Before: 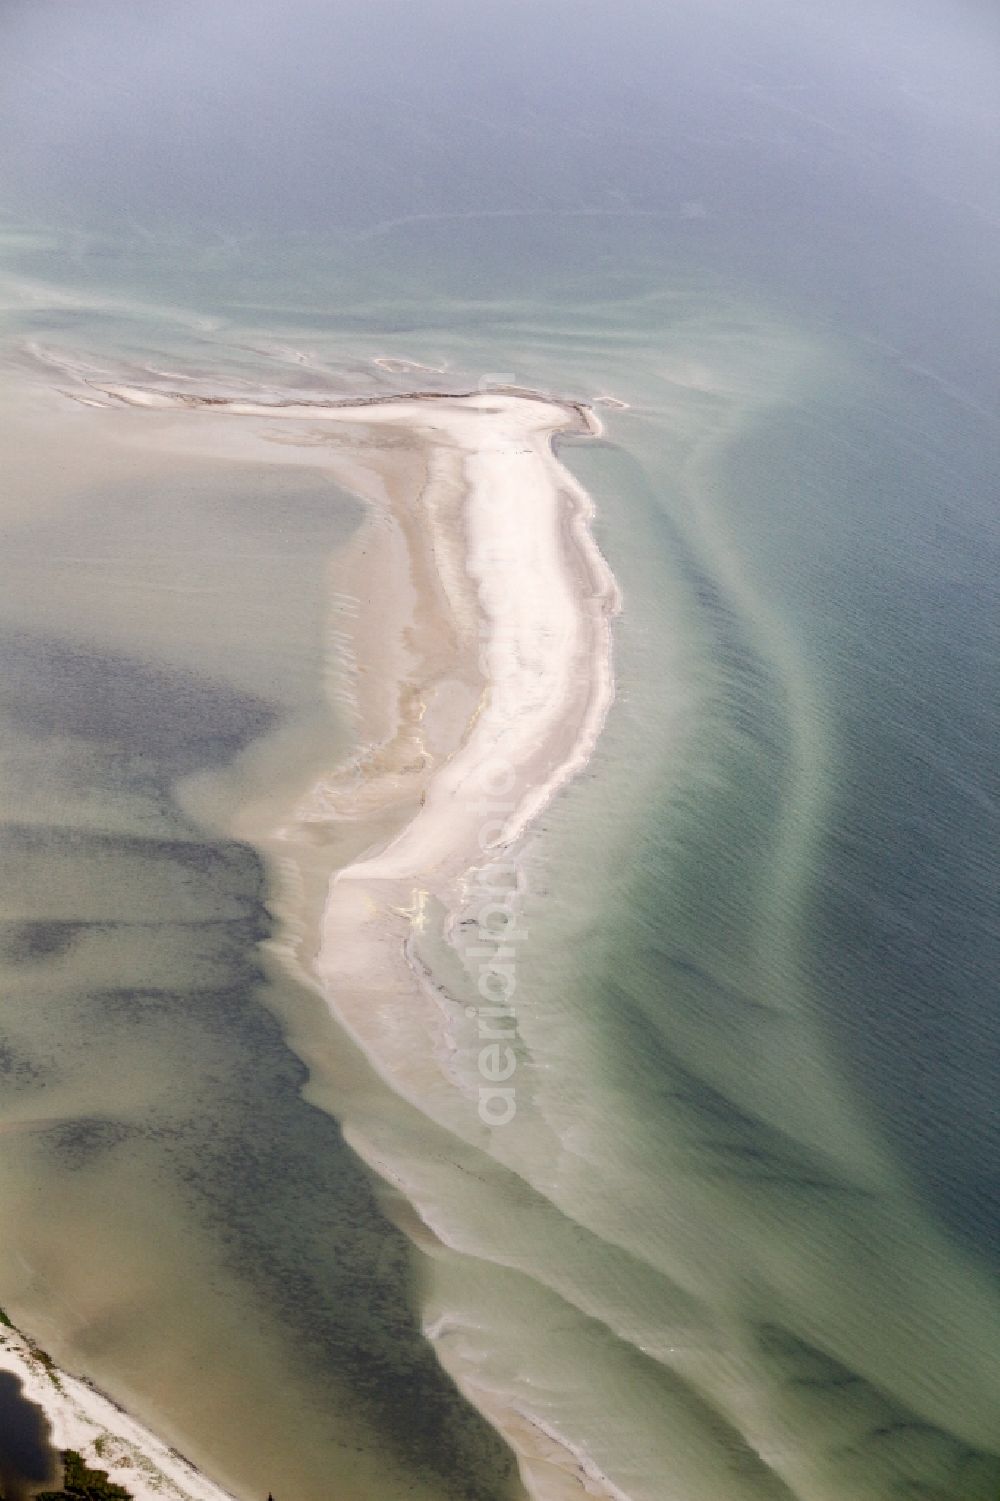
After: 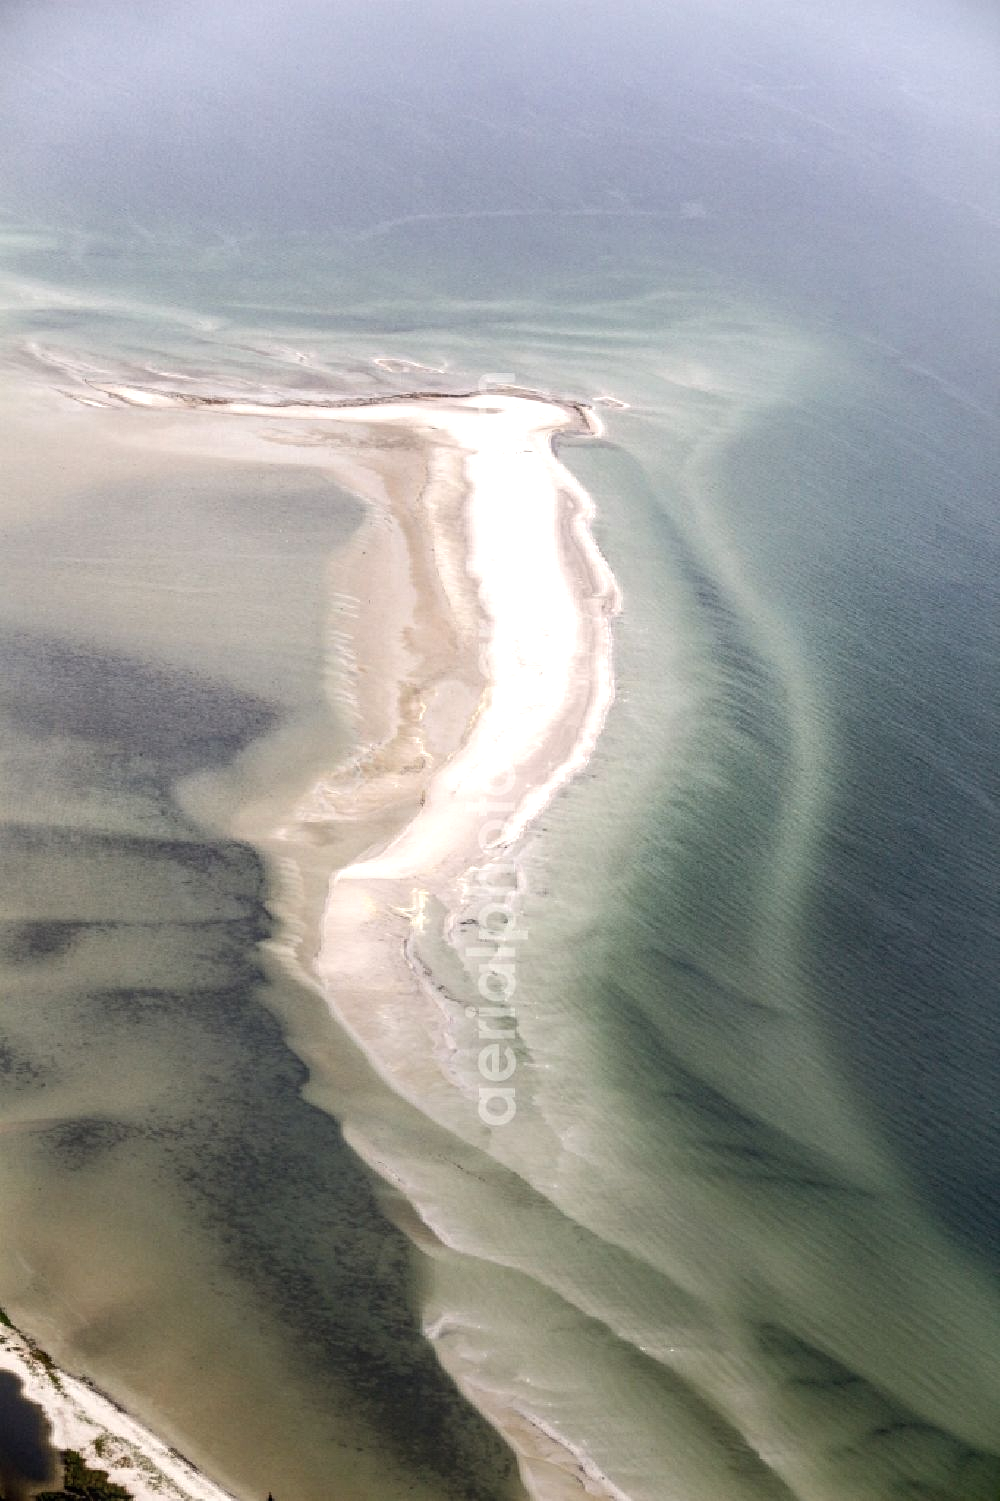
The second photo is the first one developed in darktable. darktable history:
local contrast: detail 130%
tone equalizer: -8 EV -0.001 EV, -7 EV 0.002 EV, -6 EV -0.003 EV, -5 EV -0.012 EV, -4 EV -0.054 EV, -3 EV -0.224 EV, -2 EV -0.248 EV, -1 EV 0.116 EV, +0 EV 0.321 EV, smoothing diameter 24.82%, edges refinement/feathering 11.94, preserve details guided filter
